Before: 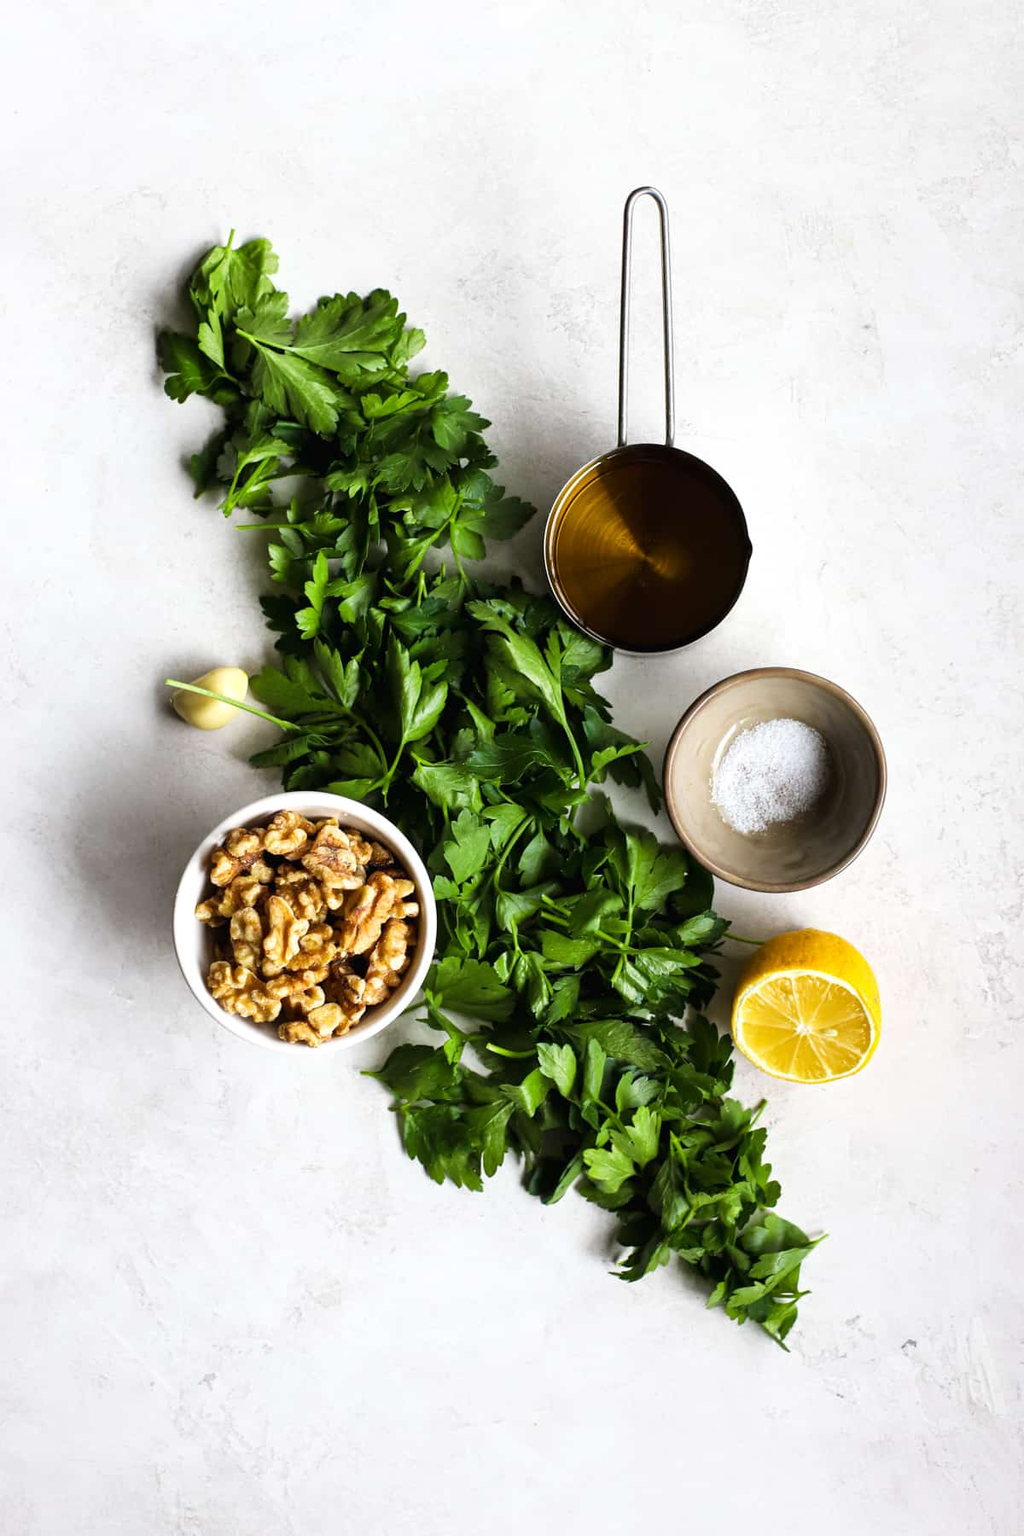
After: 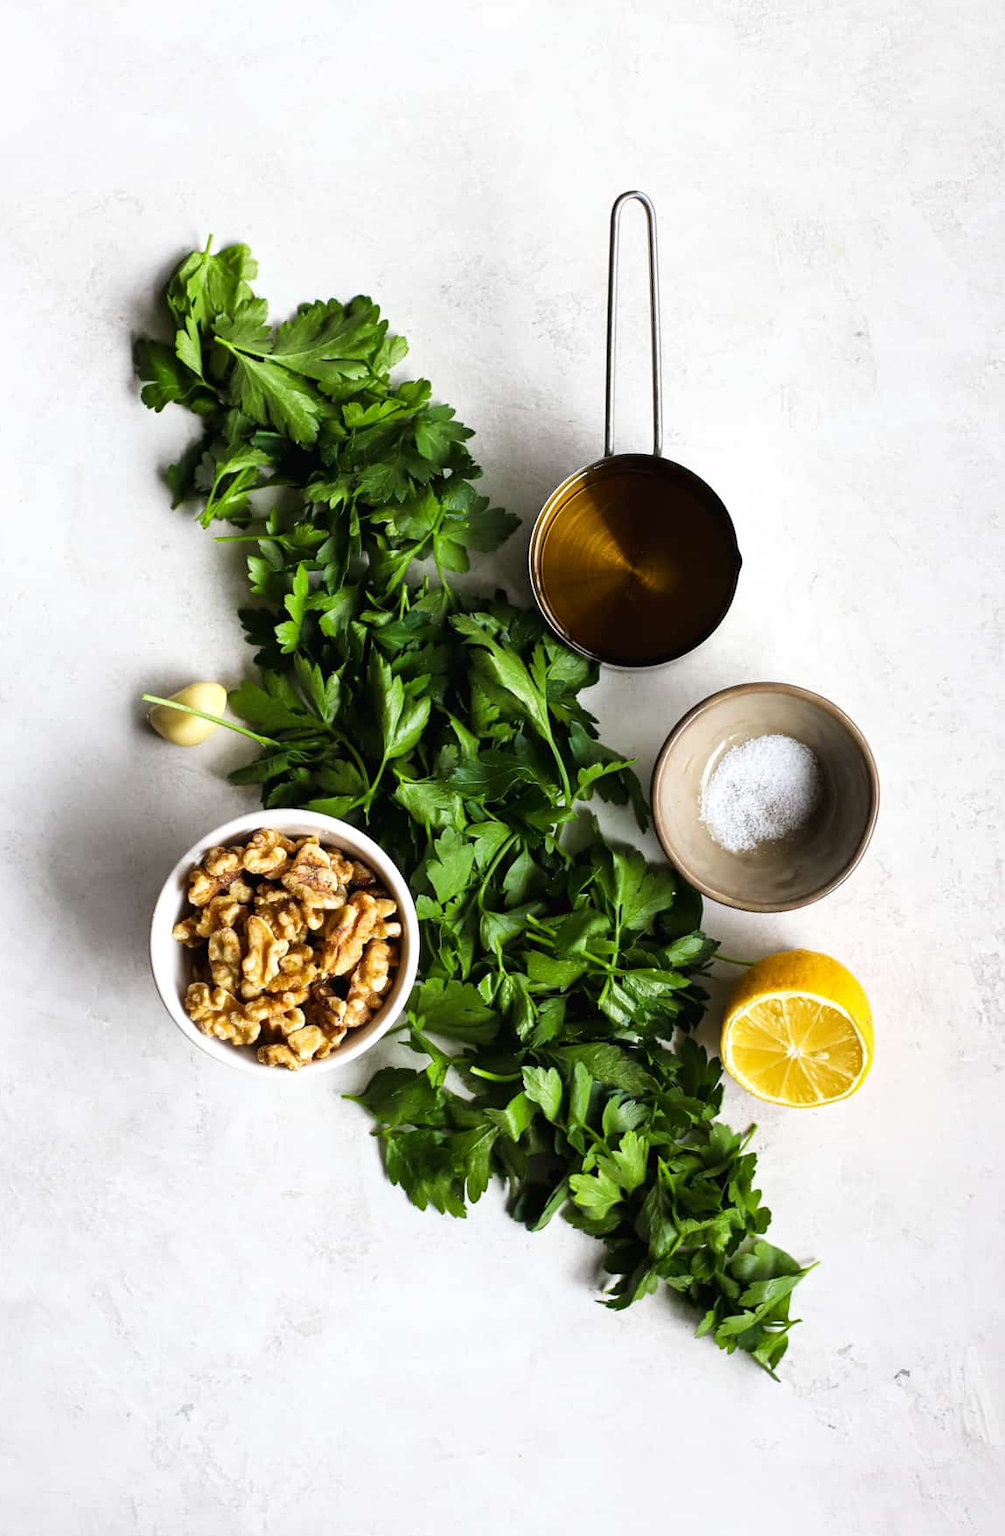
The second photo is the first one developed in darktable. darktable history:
crop and rotate: left 2.666%, right 1.241%, bottom 2.118%
